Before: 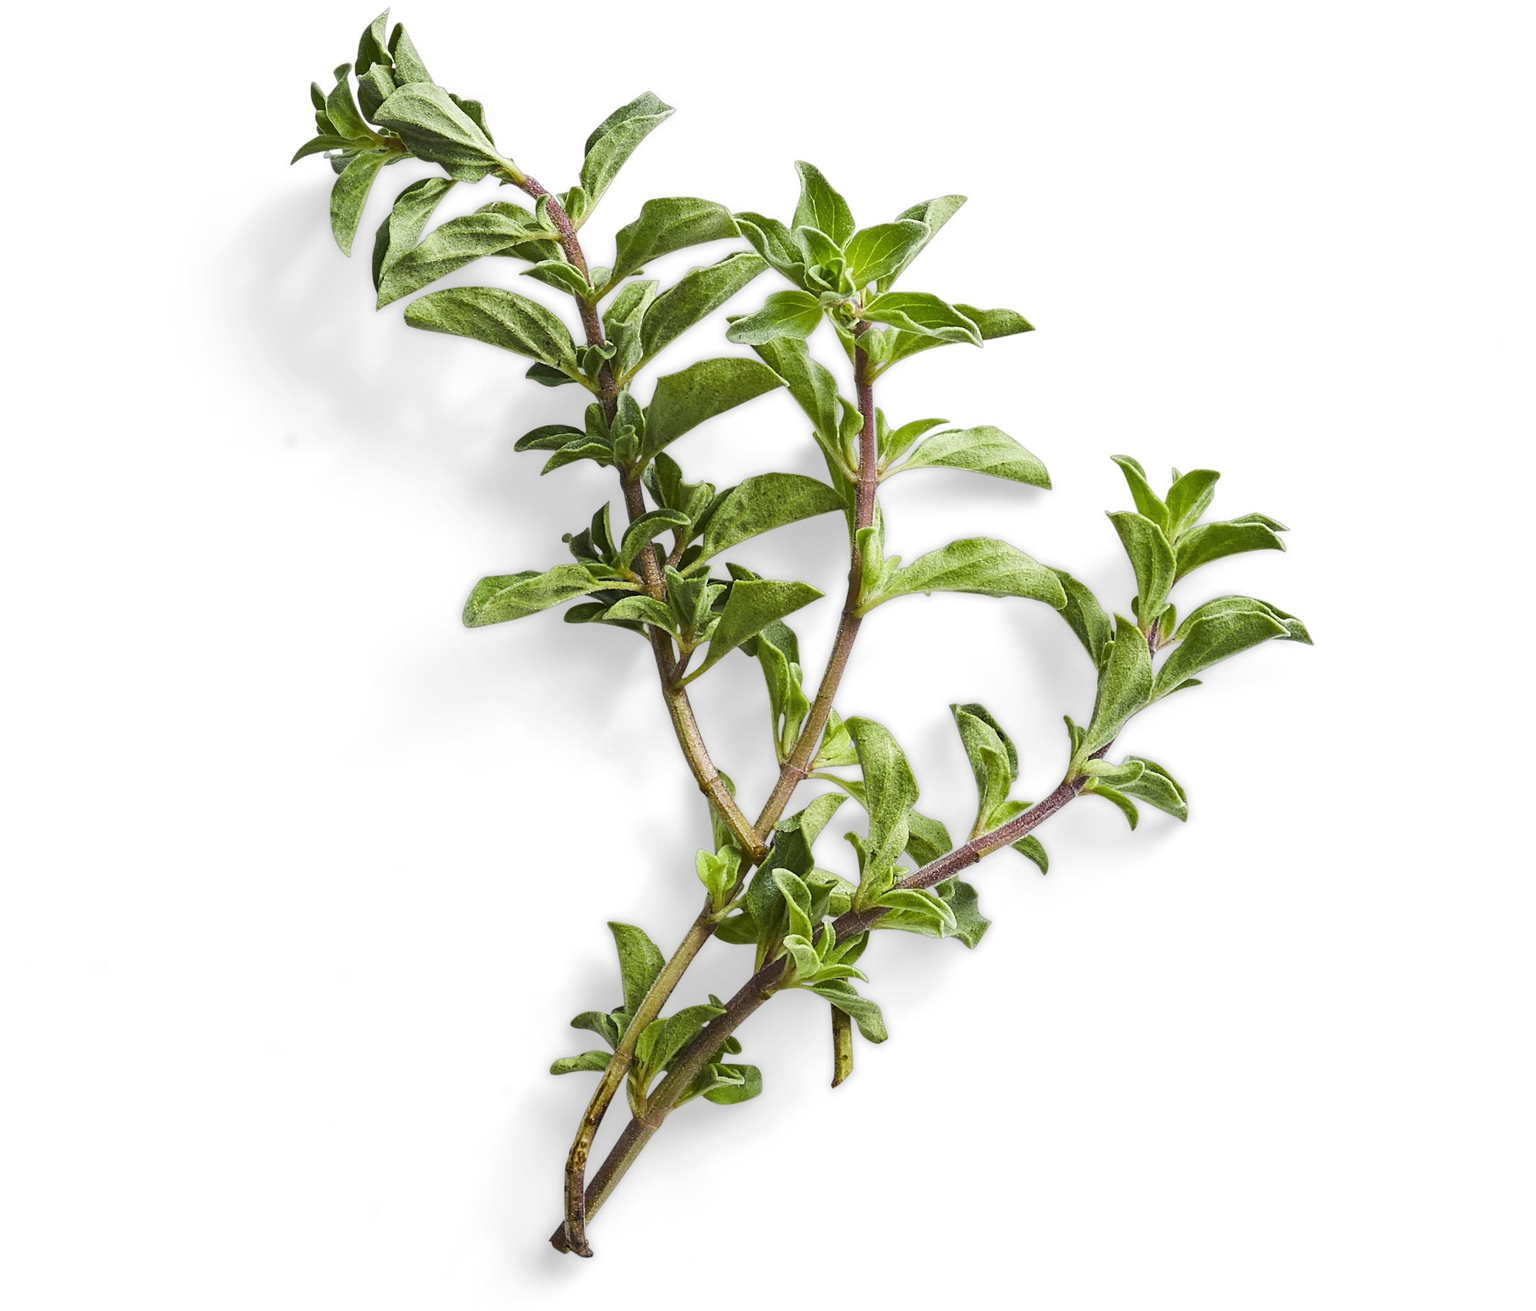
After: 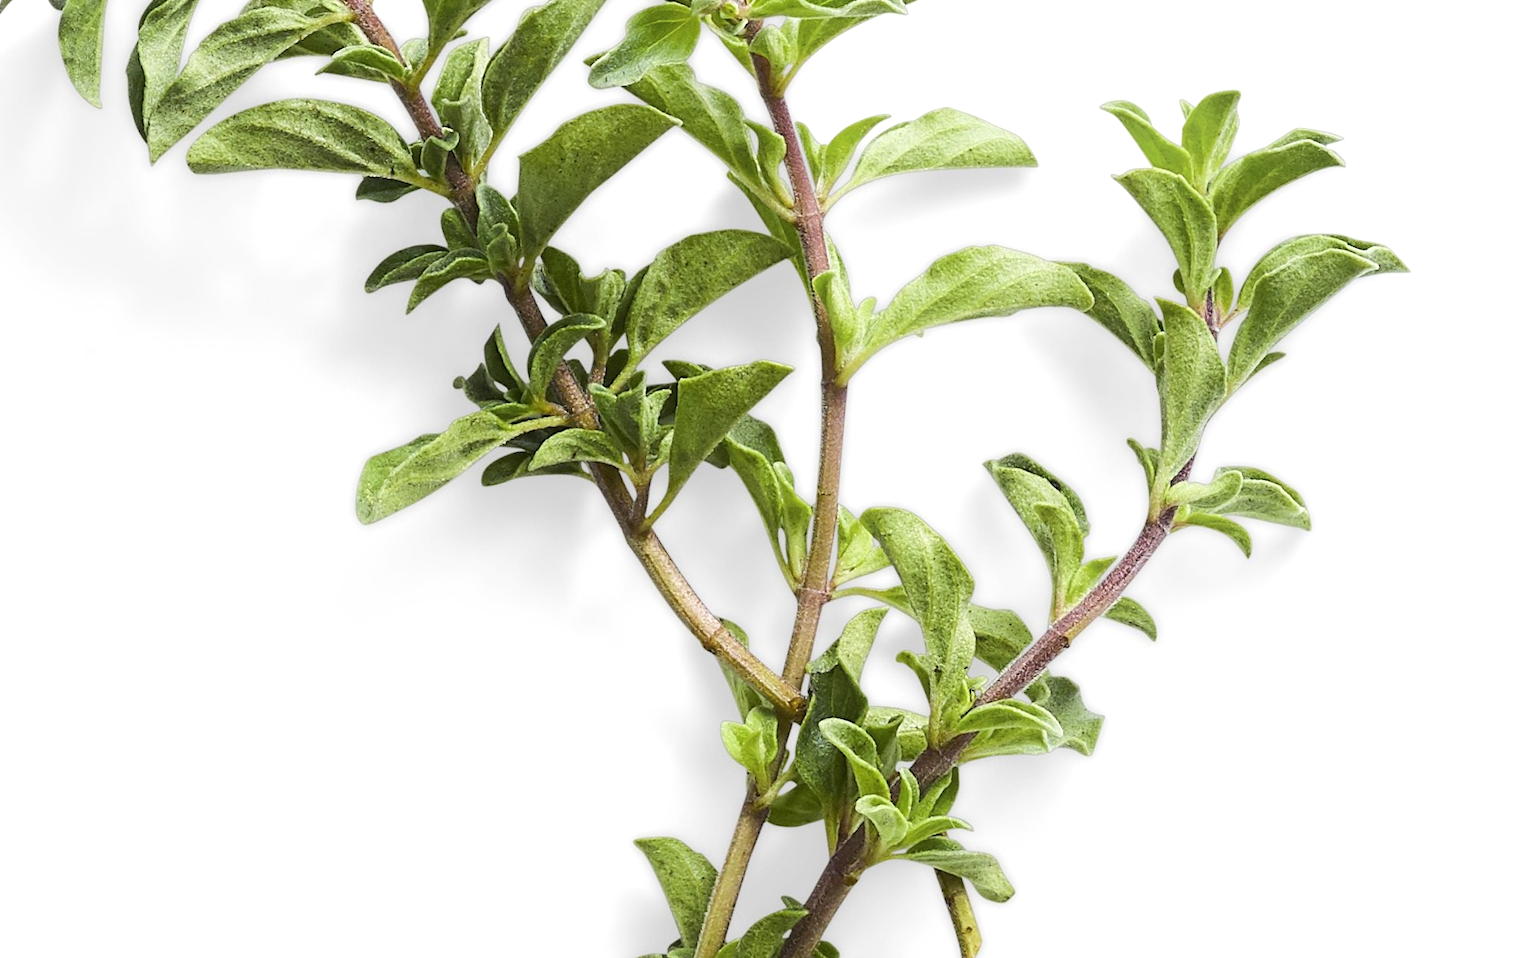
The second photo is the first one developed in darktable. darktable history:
rotate and perspective: rotation -14.8°, crop left 0.1, crop right 0.903, crop top 0.25, crop bottom 0.748
crop: left 9.807%, top 6.259%, right 7.334%, bottom 2.177%
shadows and highlights: shadows -70, highlights 35, soften with gaussian
exposure: exposure 0.131 EV, compensate highlight preservation false
